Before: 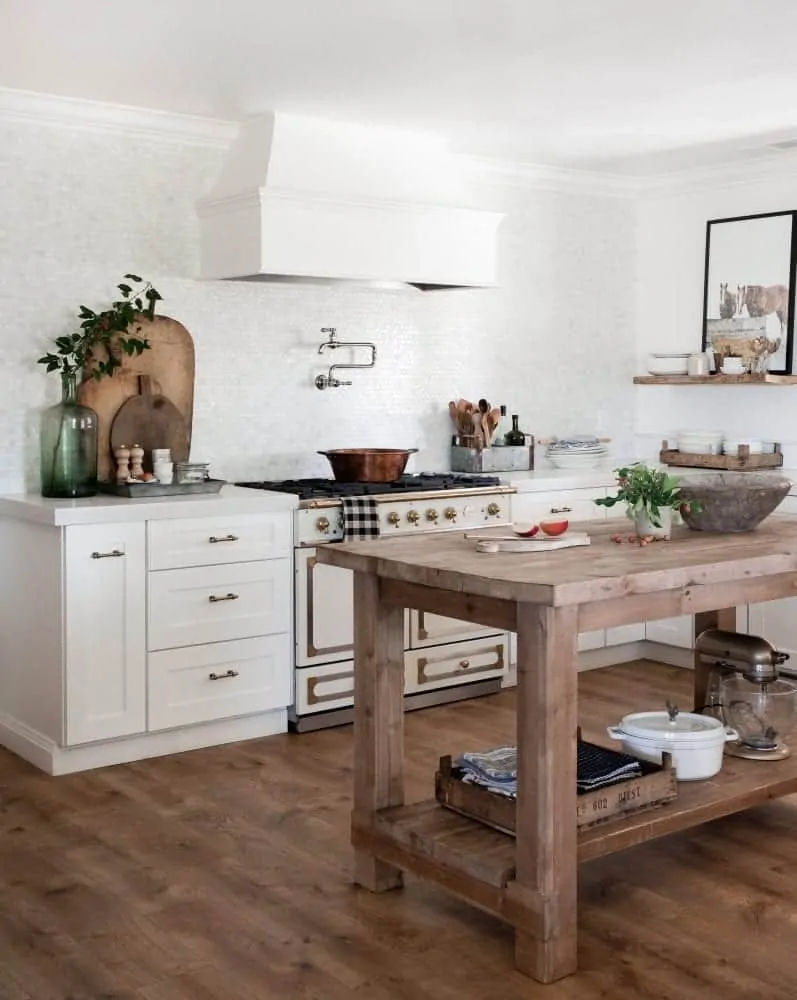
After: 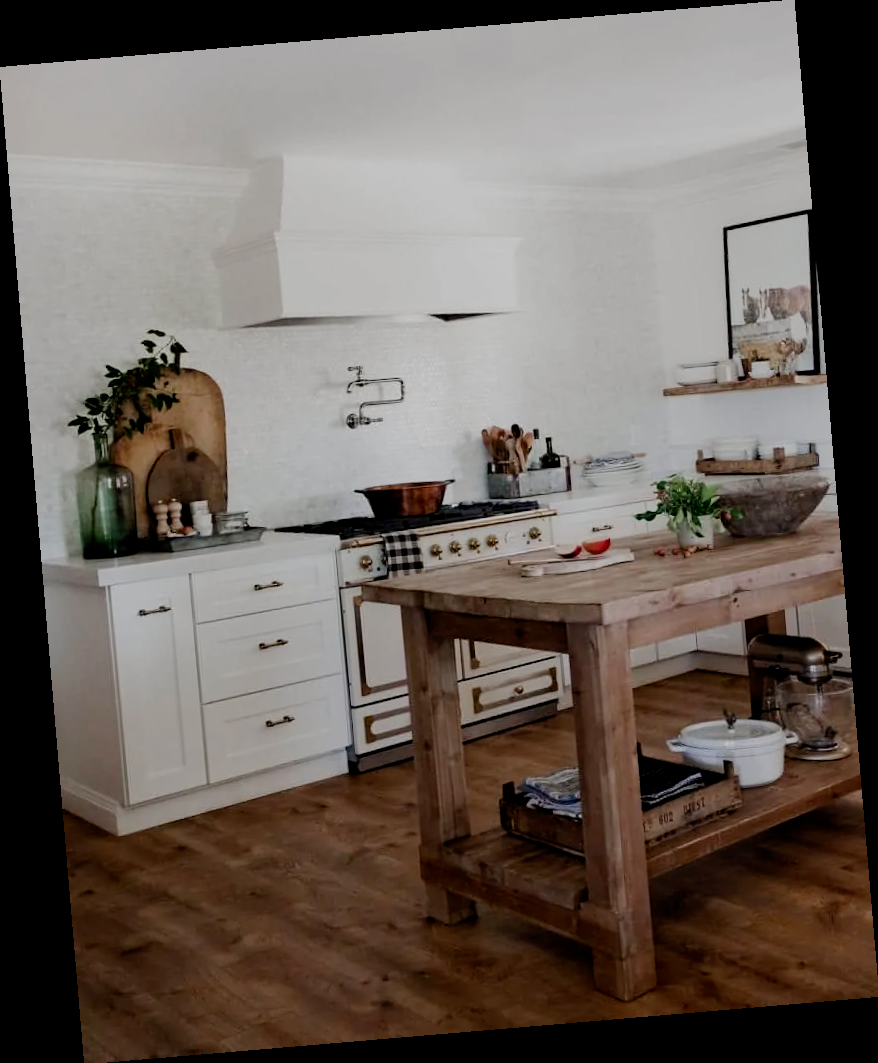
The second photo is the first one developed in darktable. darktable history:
rotate and perspective: rotation -4.86°, automatic cropping off
filmic rgb: middle gray luminance 29%, black relative exposure -10.3 EV, white relative exposure 5.5 EV, threshold 6 EV, target black luminance 0%, hardness 3.95, latitude 2.04%, contrast 1.132, highlights saturation mix 5%, shadows ↔ highlights balance 15.11%, add noise in highlights 0, preserve chrominance no, color science v3 (2019), use custom middle-gray values true, iterations of high-quality reconstruction 0, contrast in highlights soft, enable highlight reconstruction true
haze removal: compatibility mode true, adaptive false
